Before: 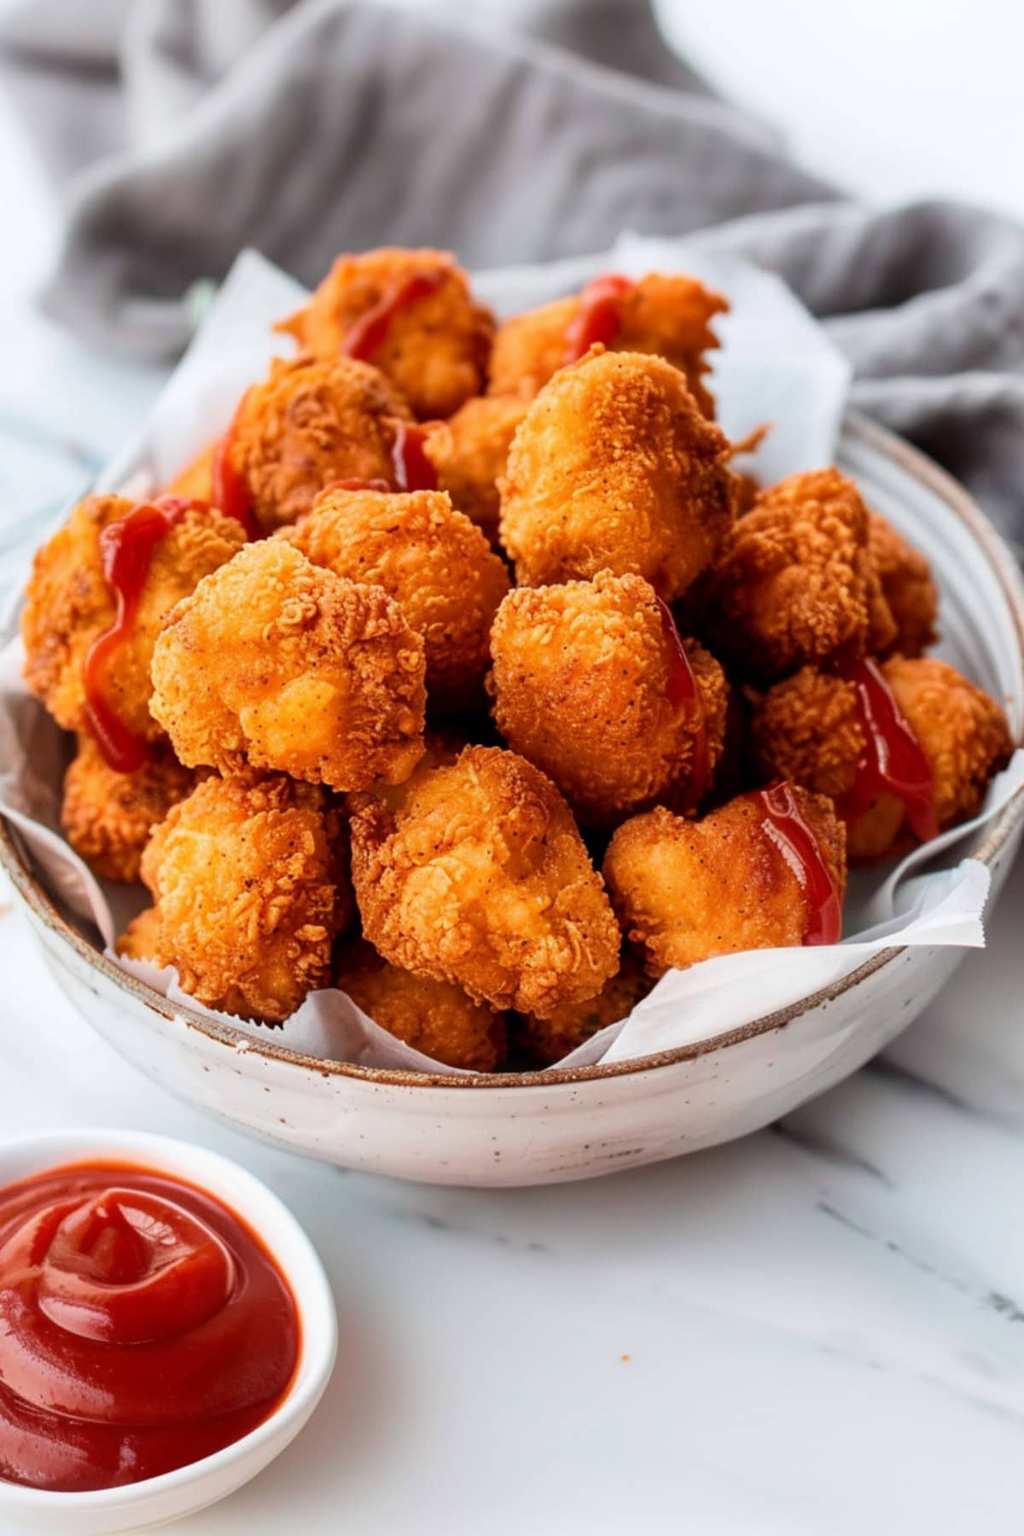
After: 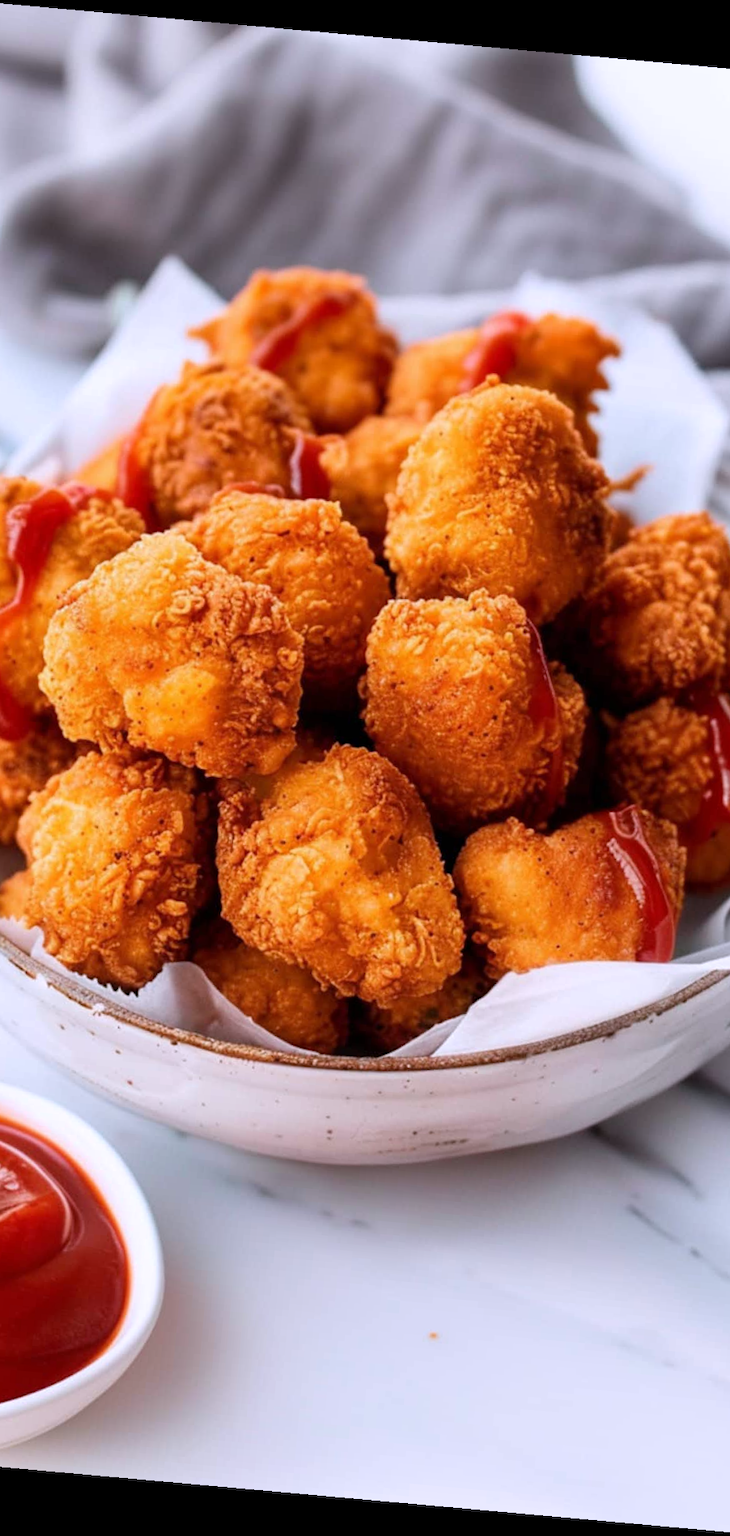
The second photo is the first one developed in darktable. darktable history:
rotate and perspective: rotation 5.12°, automatic cropping off
crop and rotate: left 15.754%, right 17.579%
white balance: red 1.004, blue 1.096
